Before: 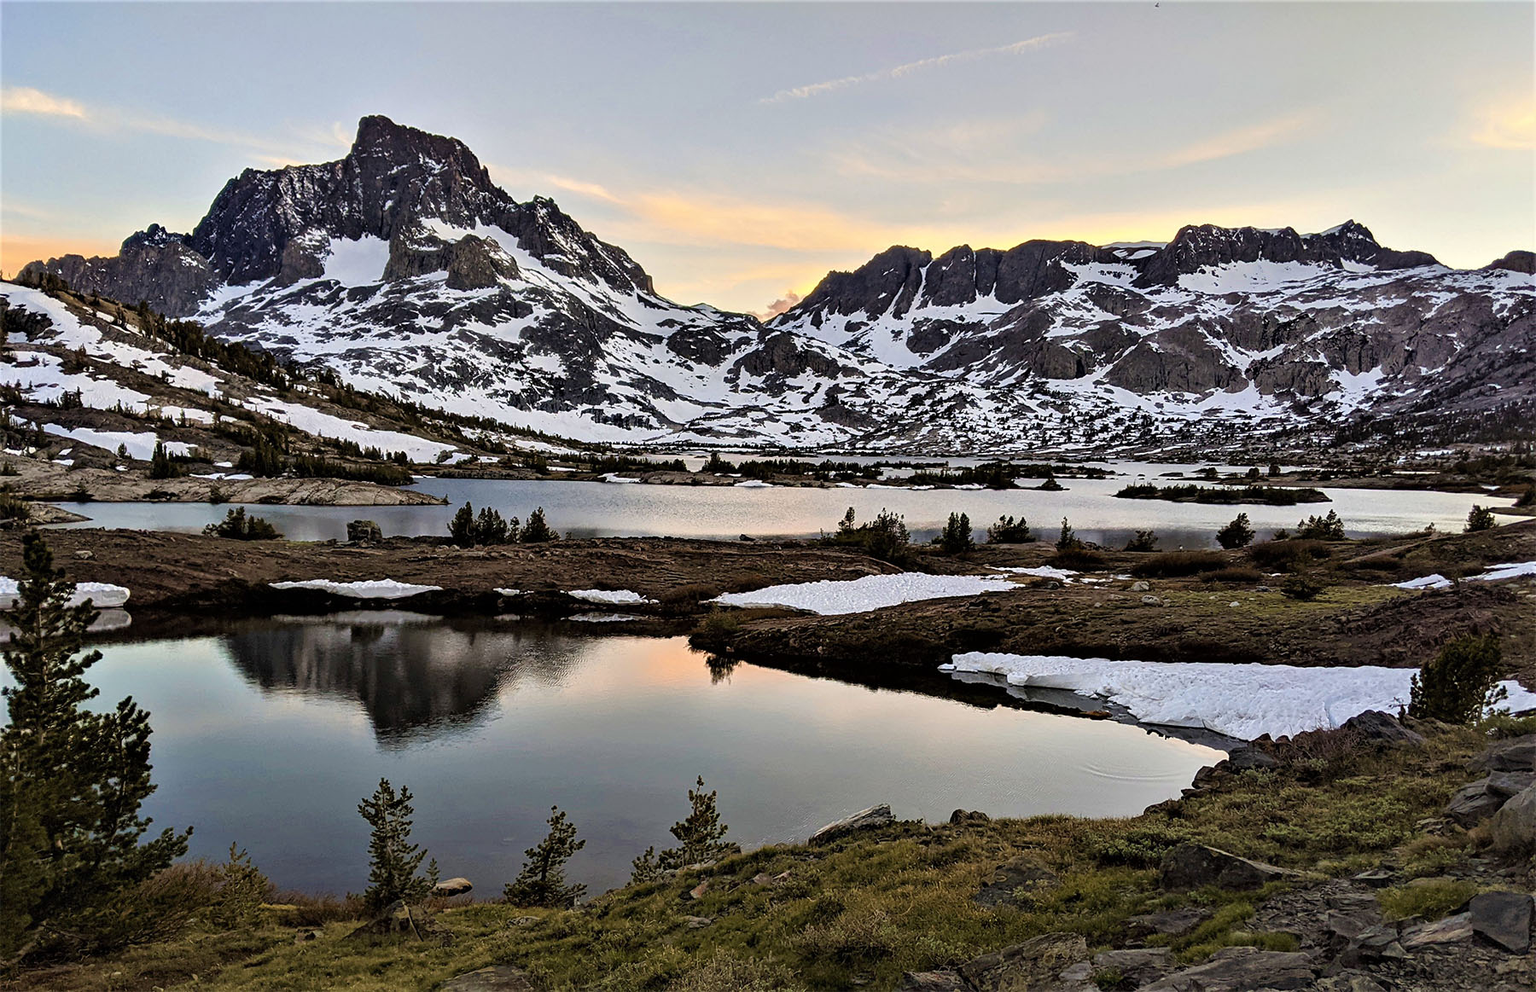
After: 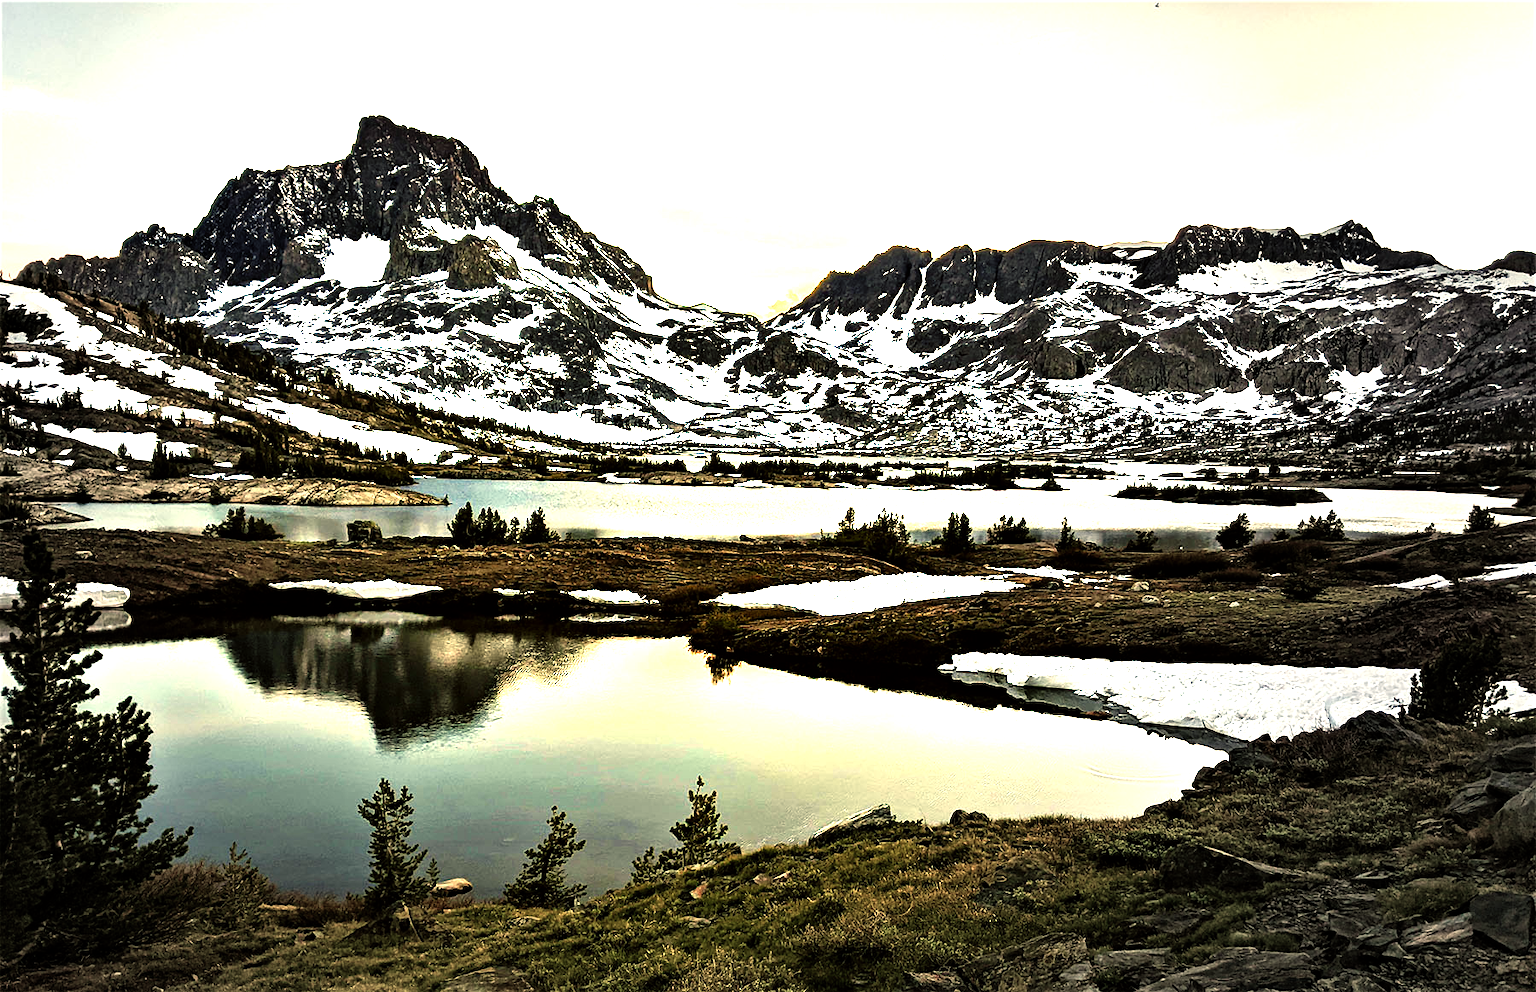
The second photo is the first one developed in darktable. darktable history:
levels: levels [0, 0.352, 0.703]
exposure: black level correction -0.002, exposure 0.54 EV, compensate highlight preservation false
color balance: mode lift, gamma, gain (sRGB), lift [1.014, 0.966, 0.918, 0.87], gamma [0.86, 0.734, 0.918, 0.976], gain [1.063, 1.13, 1.063, 0.86]
vignetting: fall-off start 33.76%, fall-off radius 64.94%, brightness -0.575, center (-0.12, -0.002), width/height ratio 0.959
